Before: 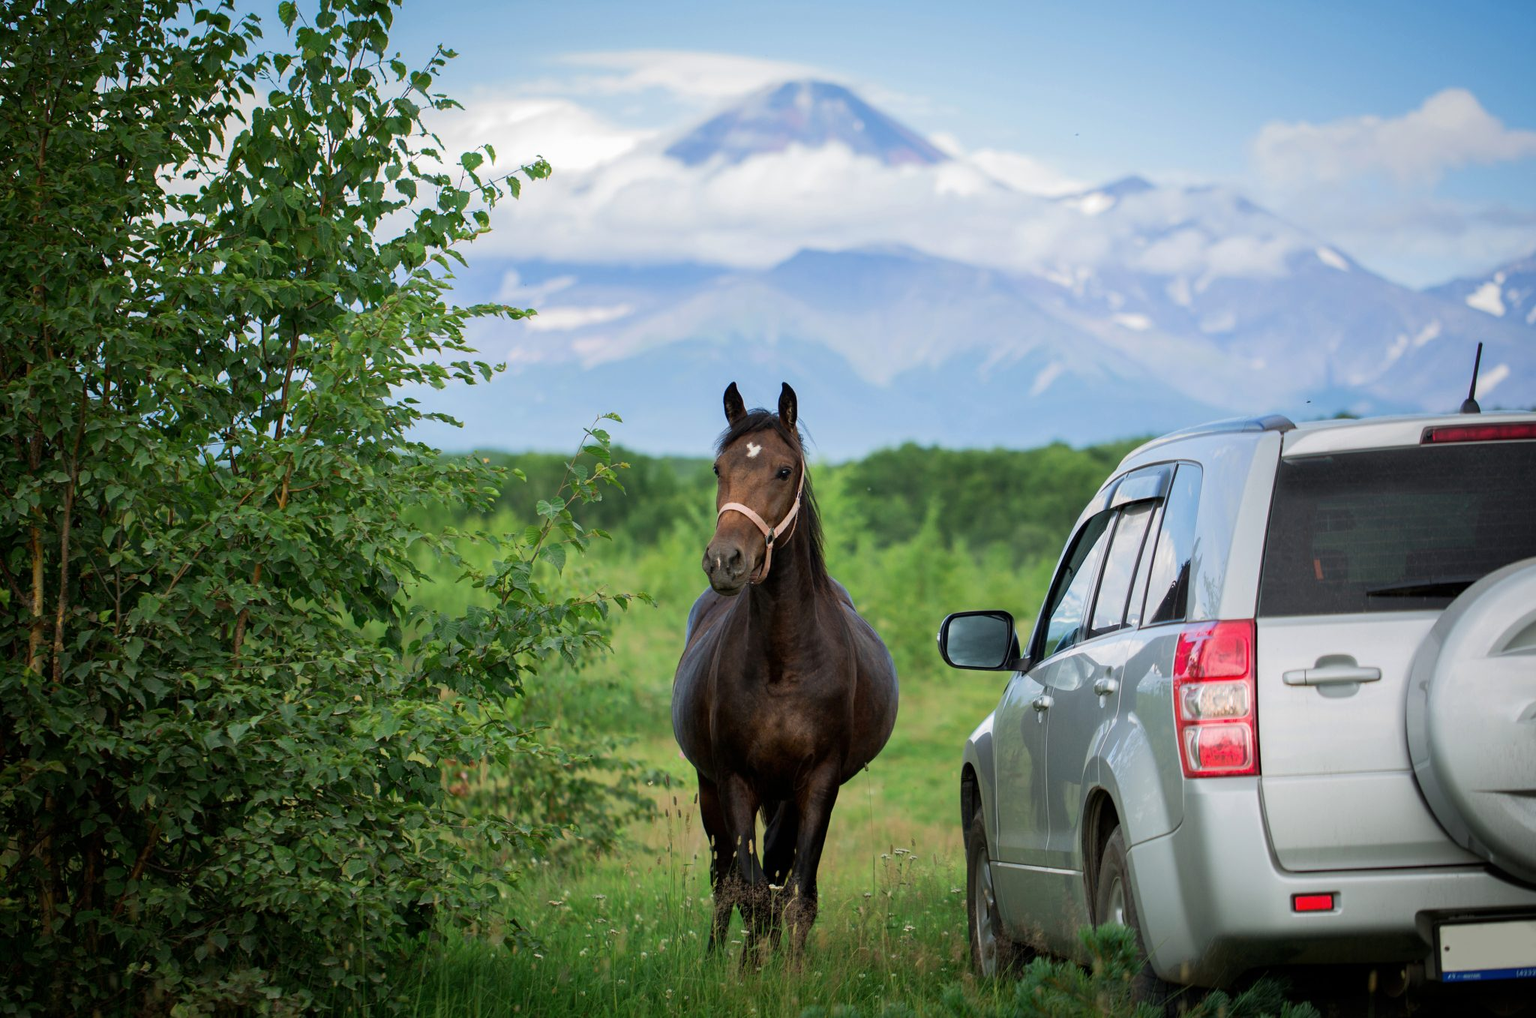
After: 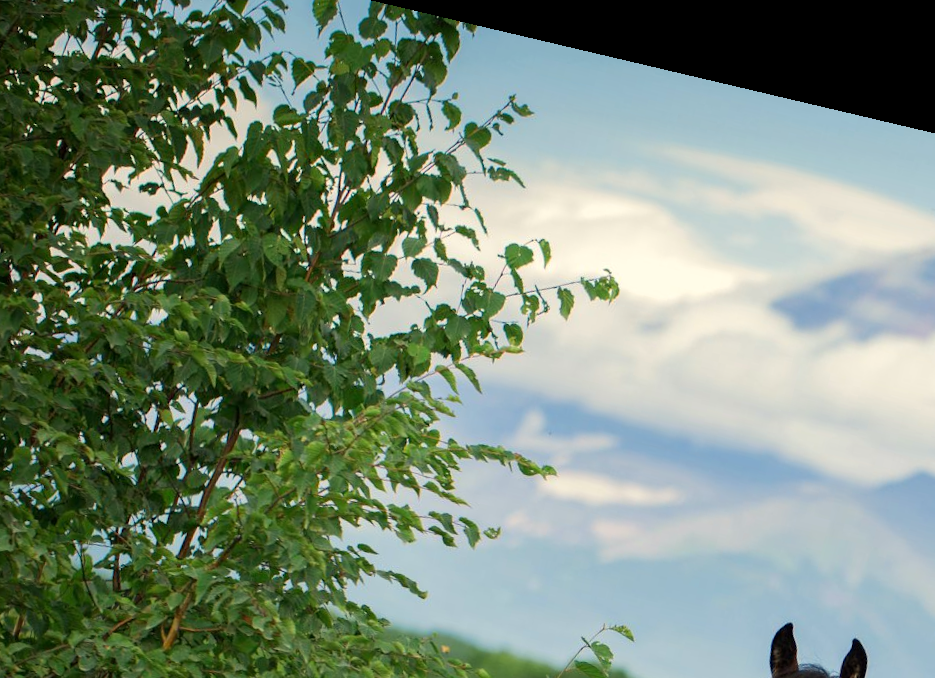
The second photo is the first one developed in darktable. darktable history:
crop: left 15.452%, top 5.459%, right 43.956%, bottom 56.62%
rotate and perspective: rotation 13.27°, automatic cropping off
white balance: red 1.029, blue 0.92
